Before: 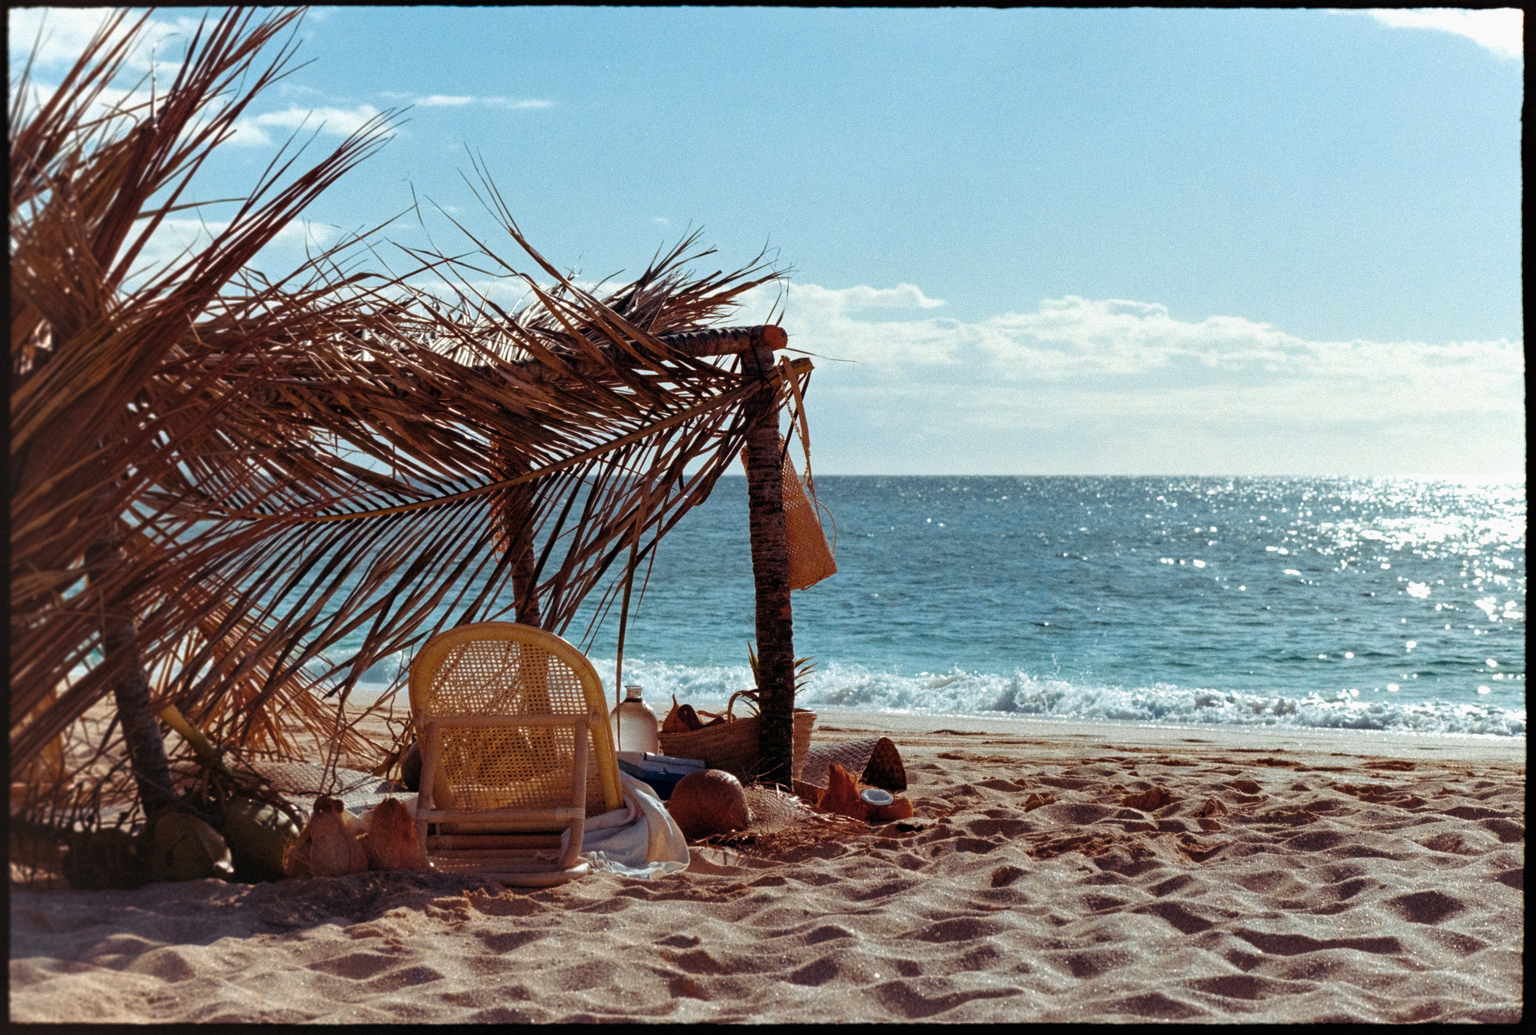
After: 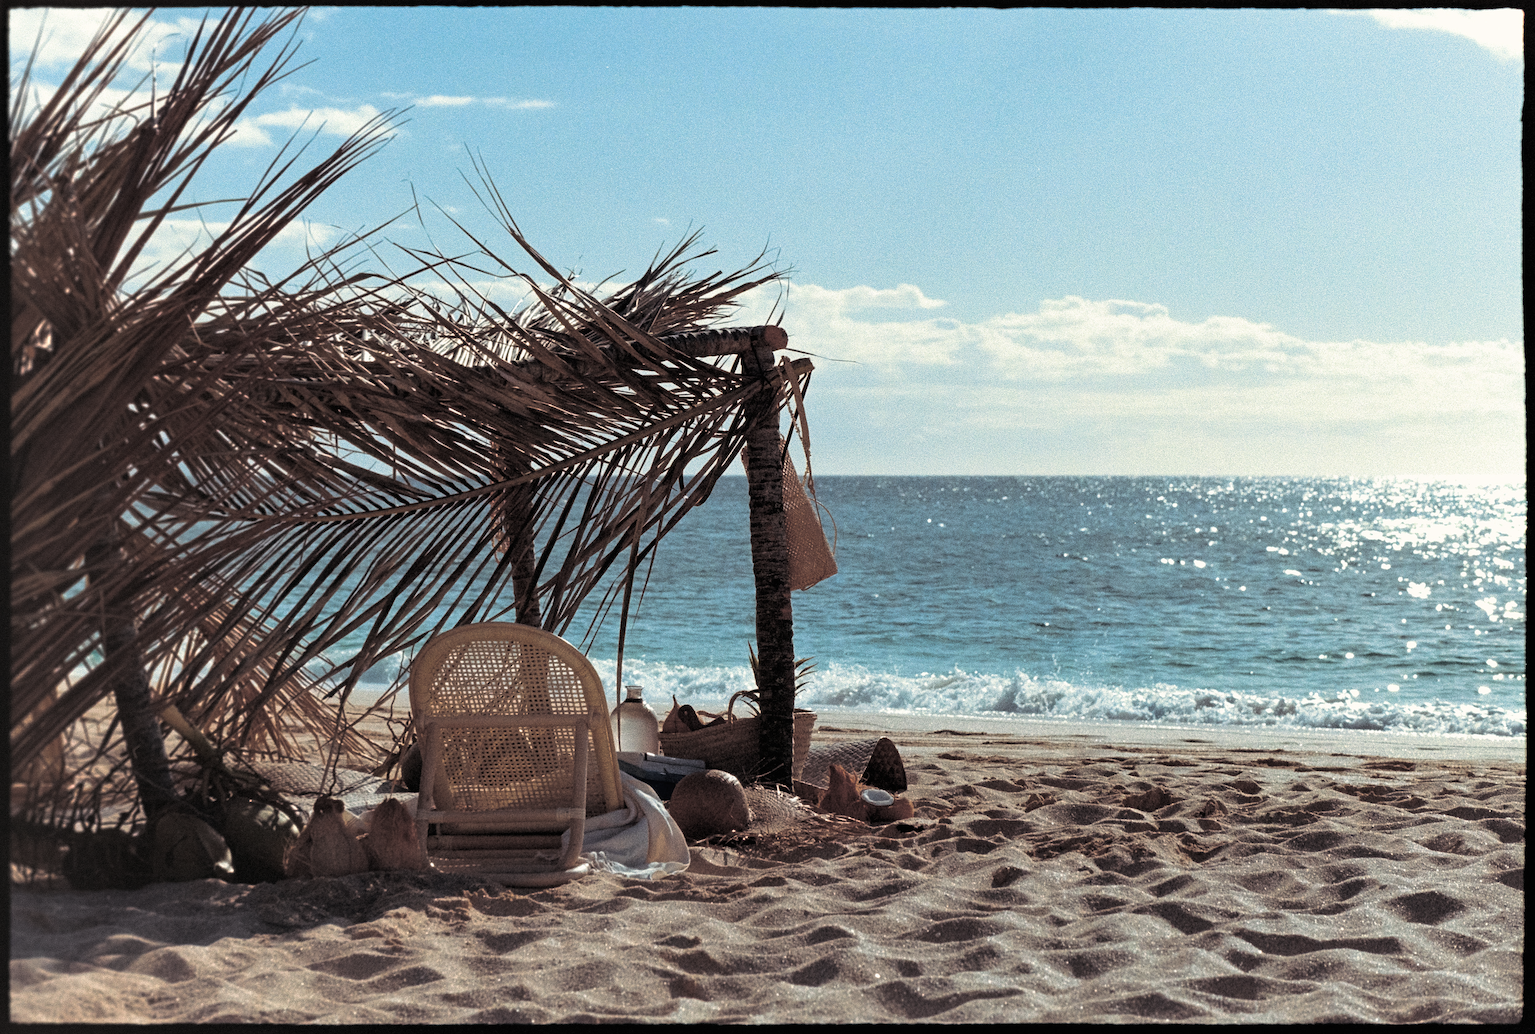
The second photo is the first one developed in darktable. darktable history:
split-toning: shadows › hue 43.2°, shadows › saturation 0, highlights › hue 50.4°, highlights › saturation 1
sharpen: on, module defaults
